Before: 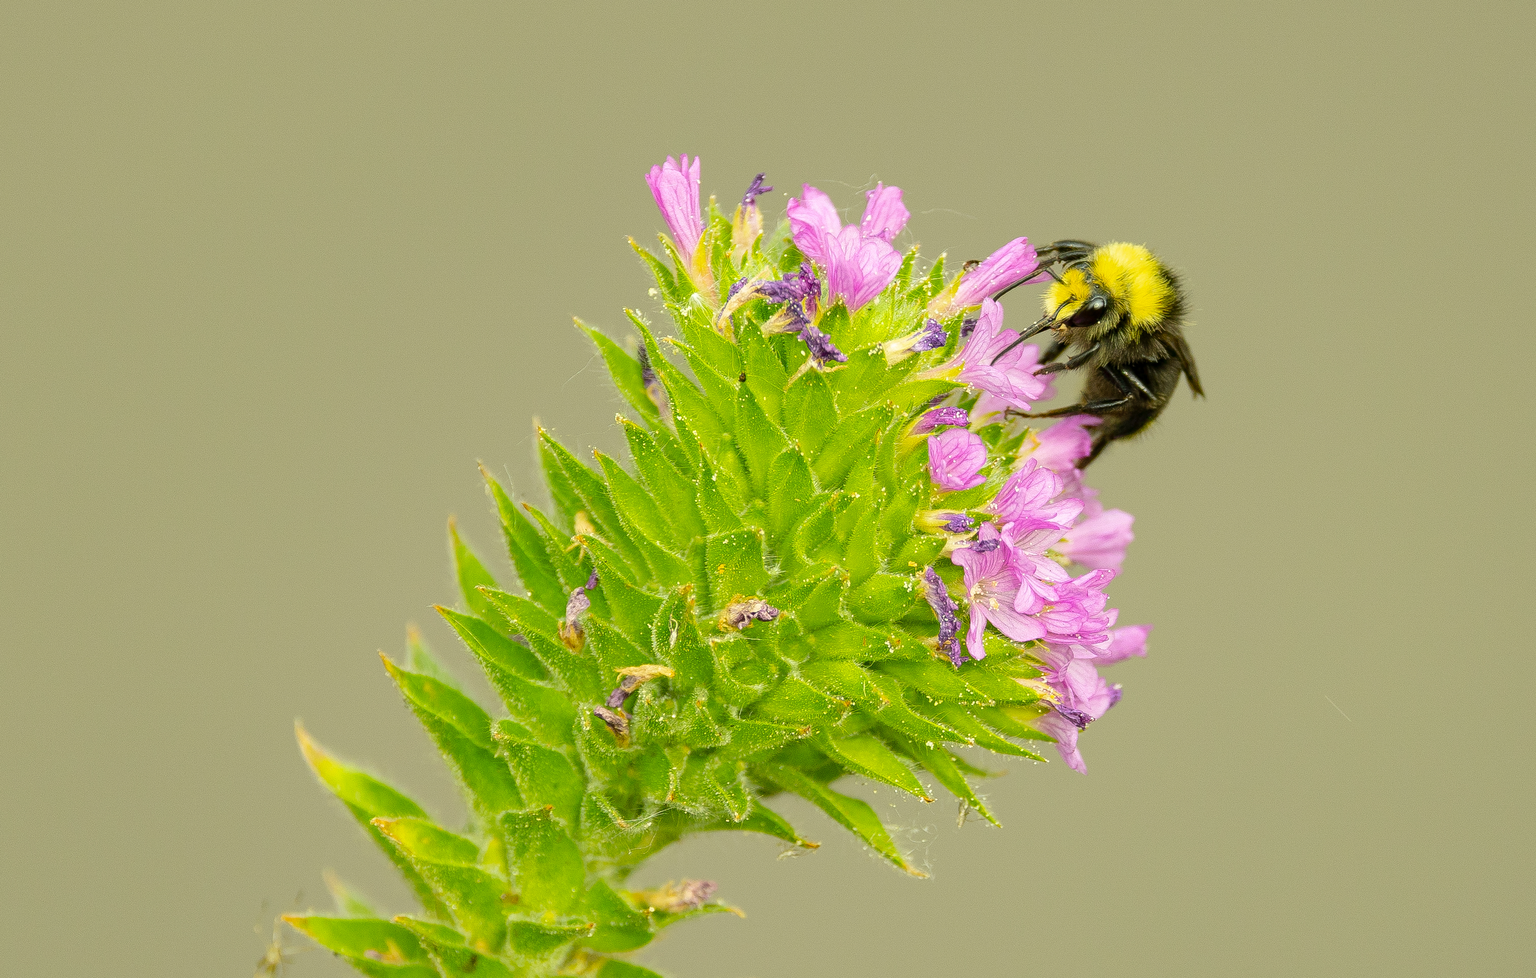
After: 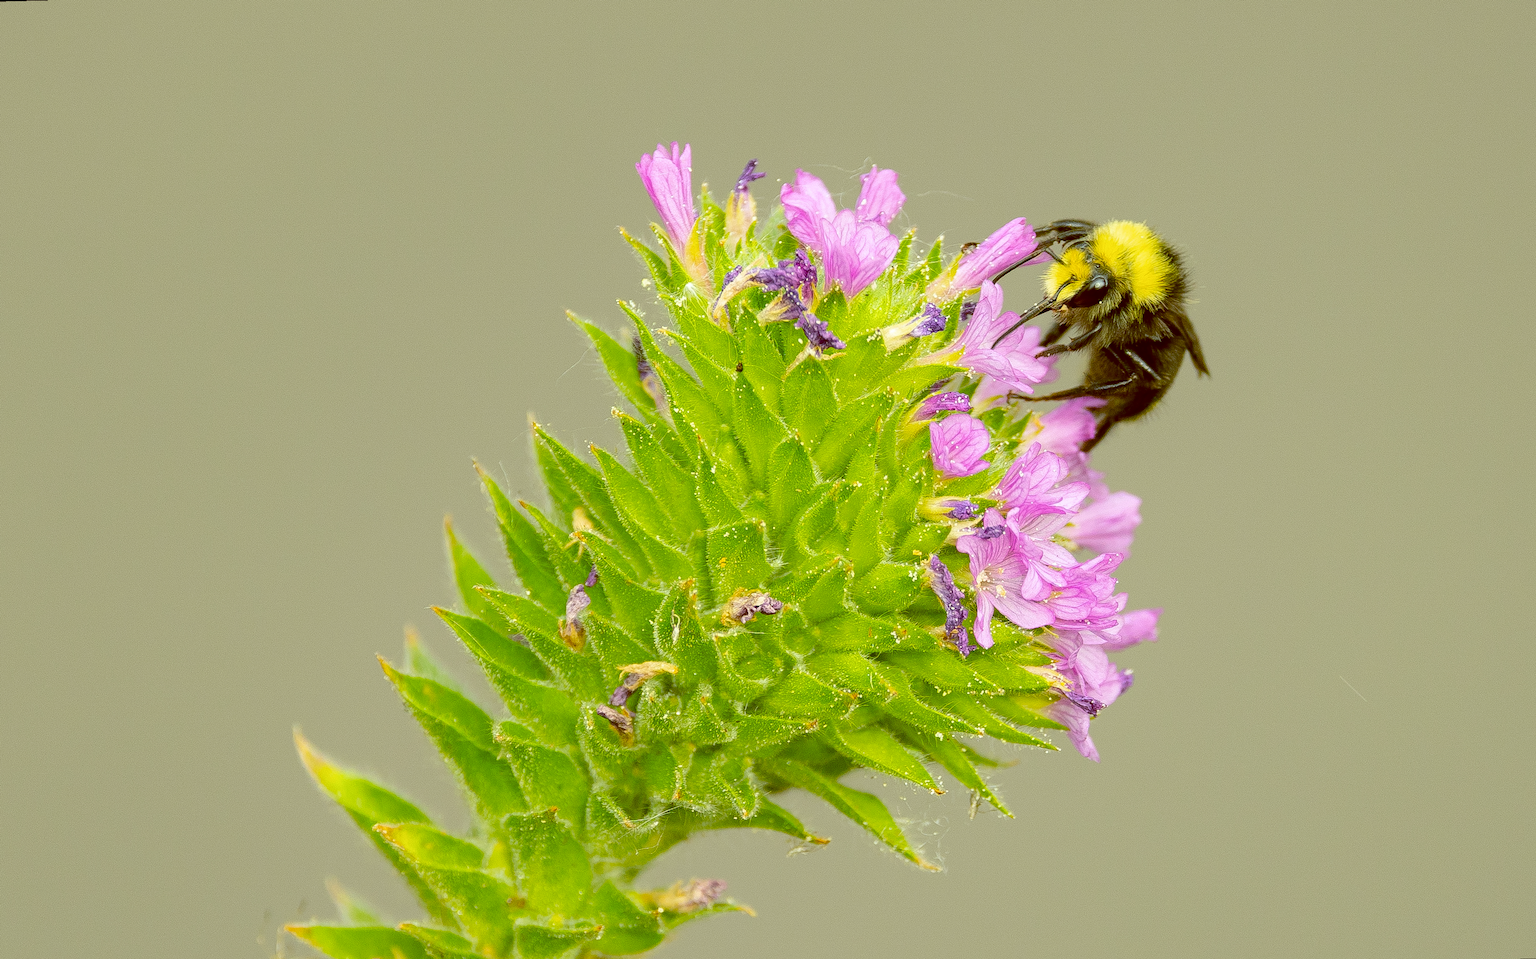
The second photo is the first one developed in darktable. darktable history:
rotate and perspective: rotation -1.42°, crop left 0.016, crop right 0.984, crop top 0.035, crop bottom 0.965
tone equalizer: on, module defaults
color balance: lift [1, 1.015, 1.004, 0.985], gamma [1, 0.958, 0.971, 1.042], gain [1, 0.956, 0.977, 1.044]
